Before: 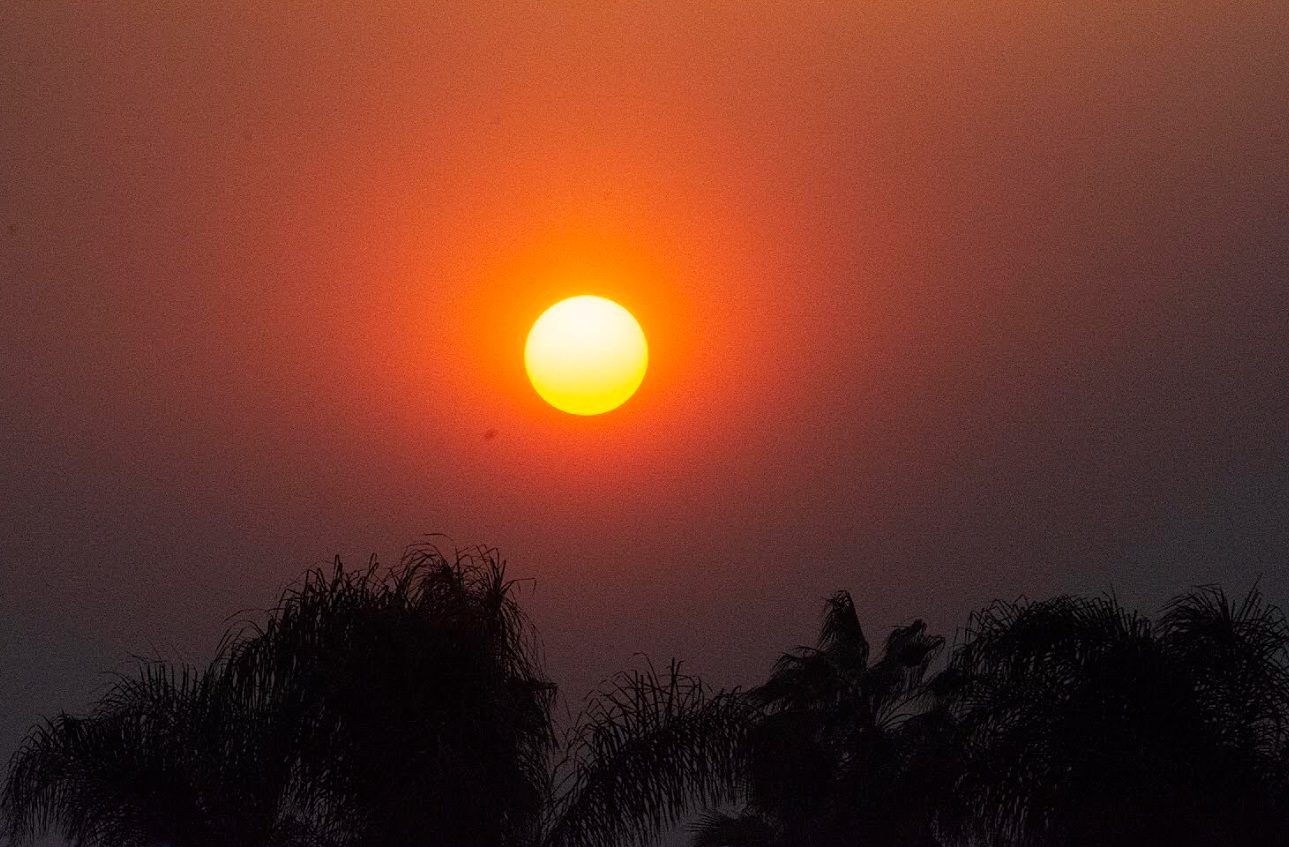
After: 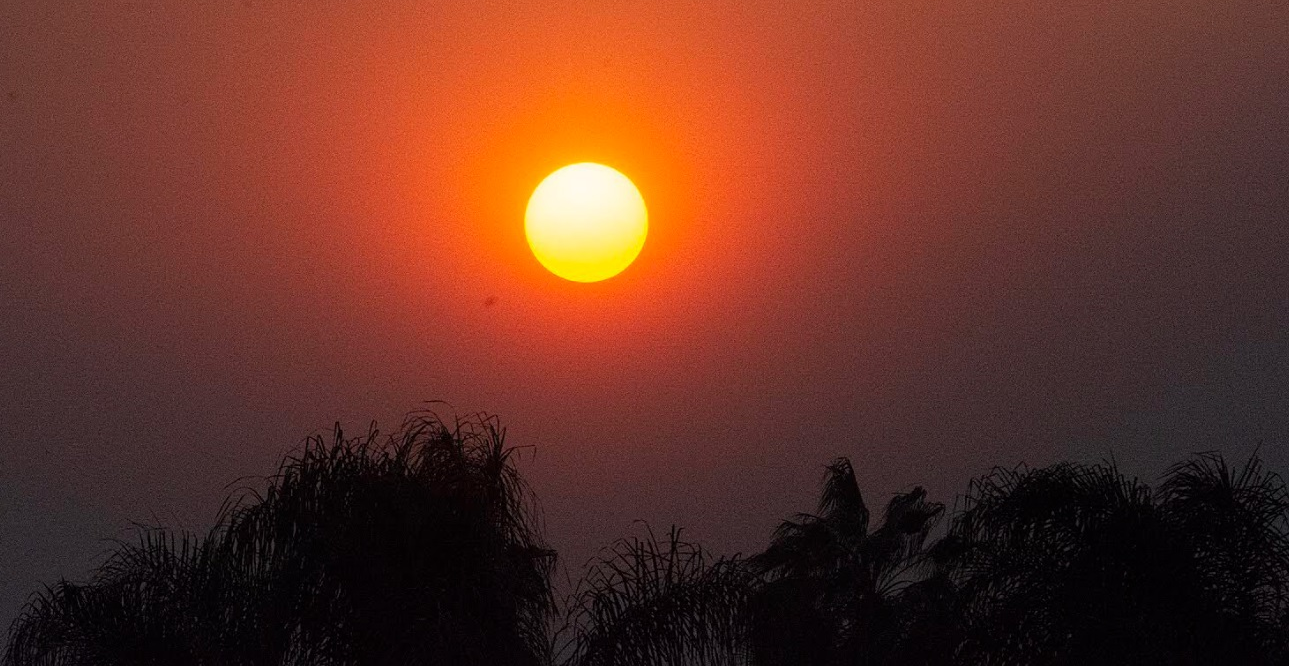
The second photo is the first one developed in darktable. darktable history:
crop and rotate: top 15.811%, bottom 5.512%
